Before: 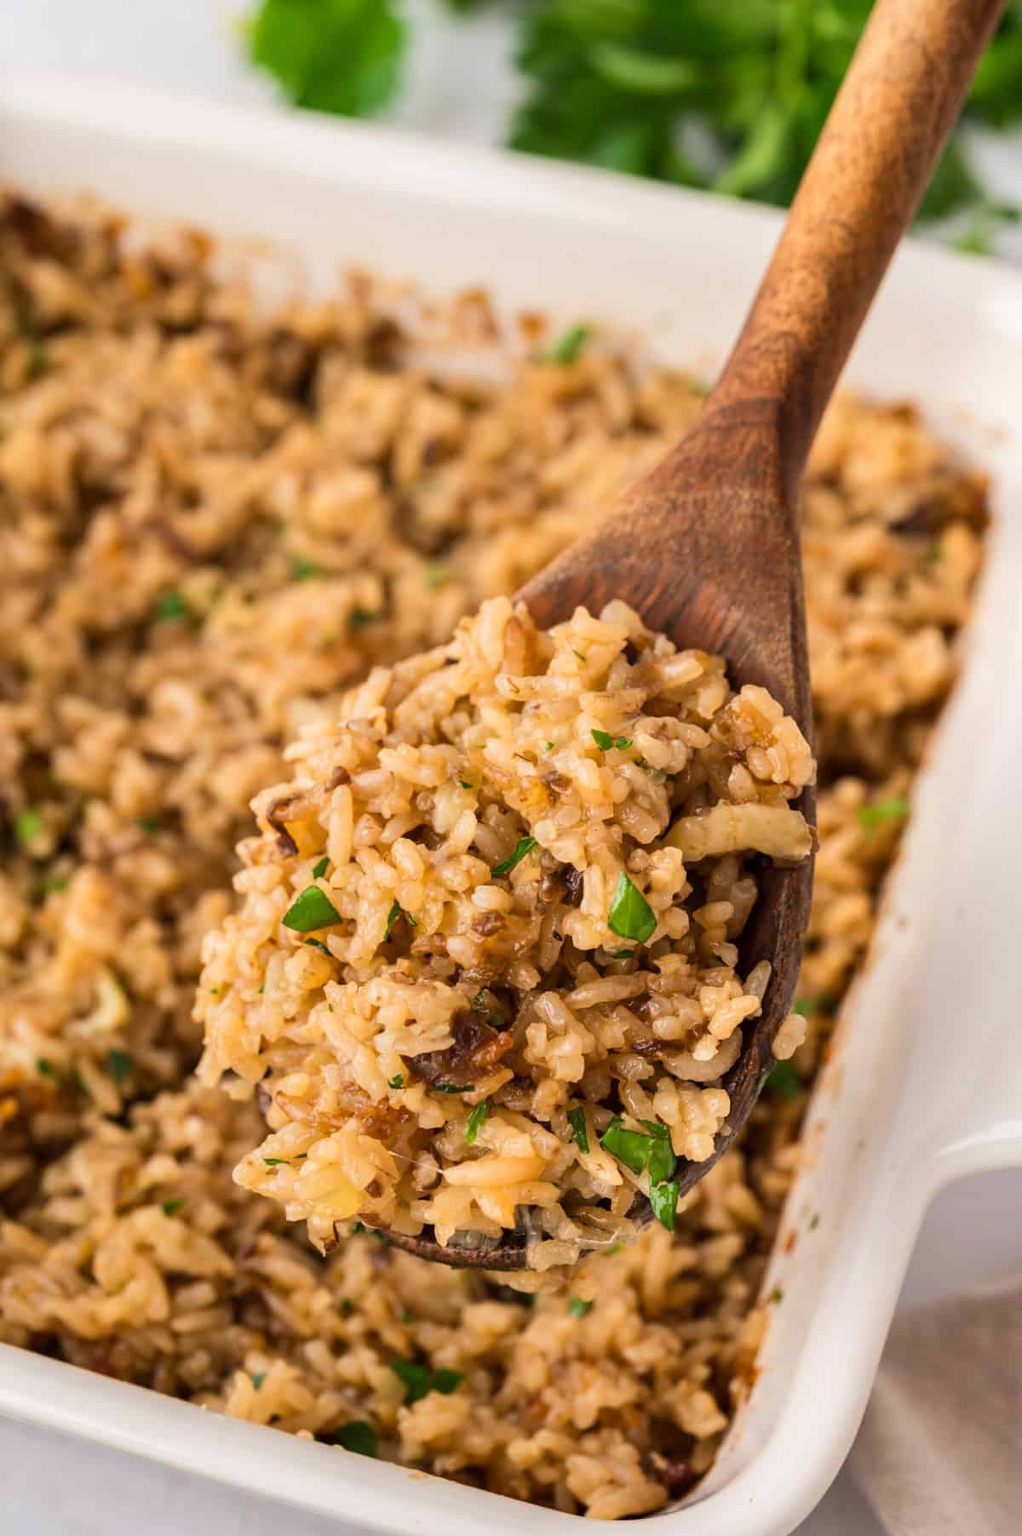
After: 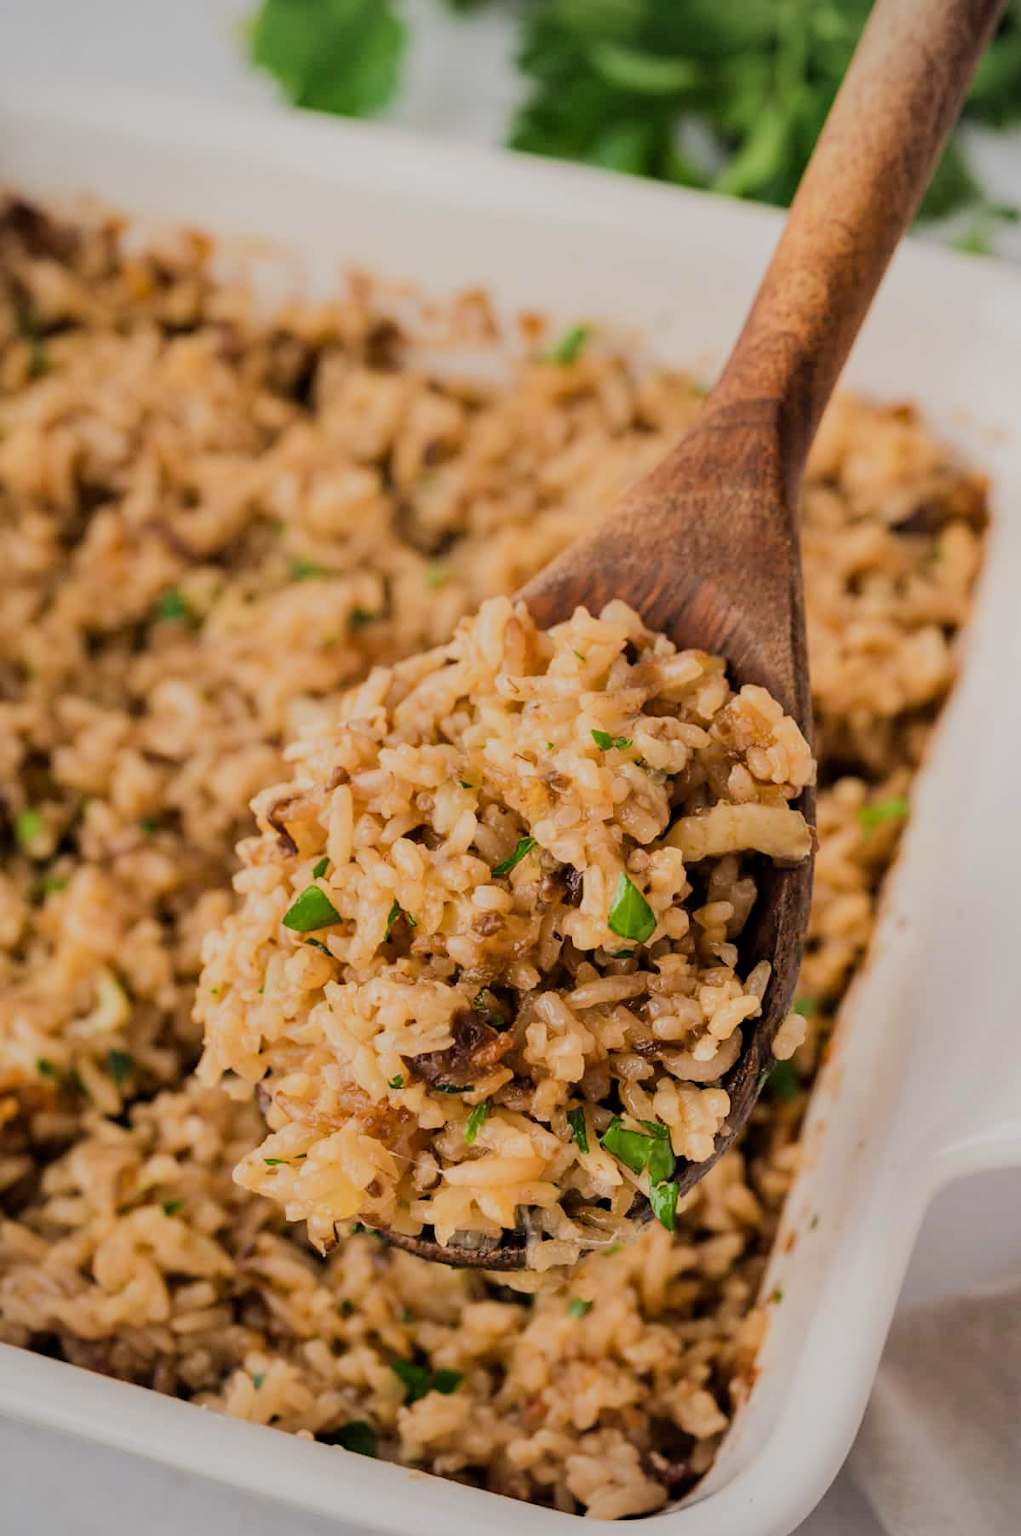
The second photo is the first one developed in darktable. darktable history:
filmic rgb: black relative exposure -7.44 EV, white relative exposure 4.86 EV, threshold 2.97 EV, hardness 3.4, enable highlight reconstruction true
vignetting: brightness -0.285
